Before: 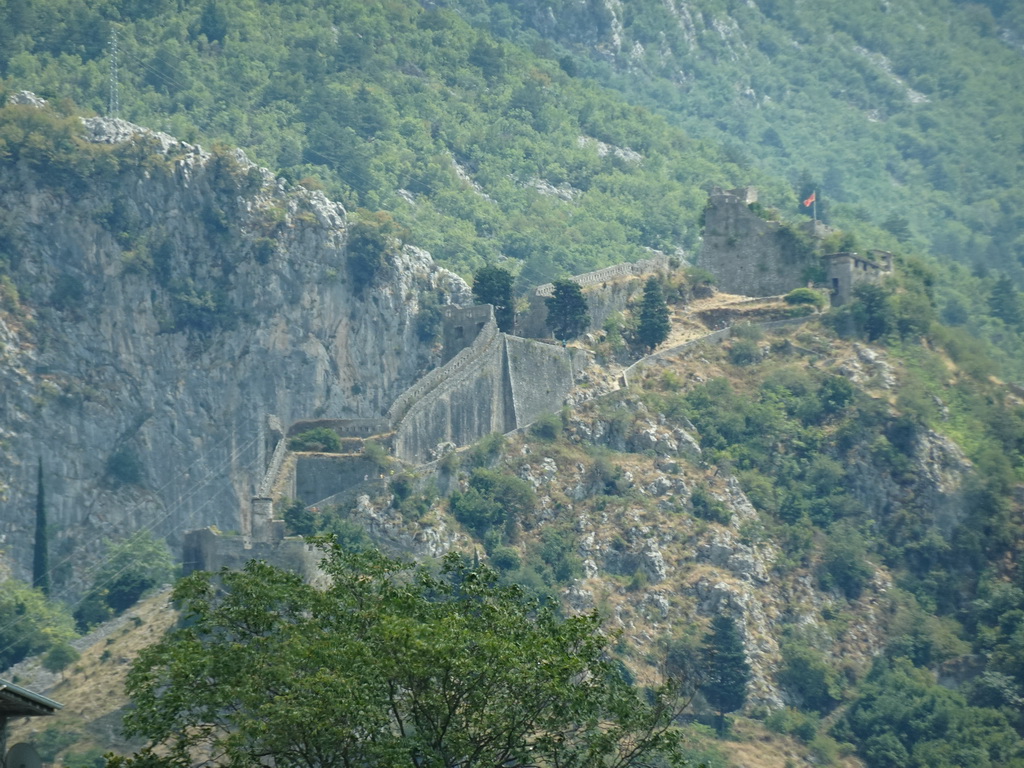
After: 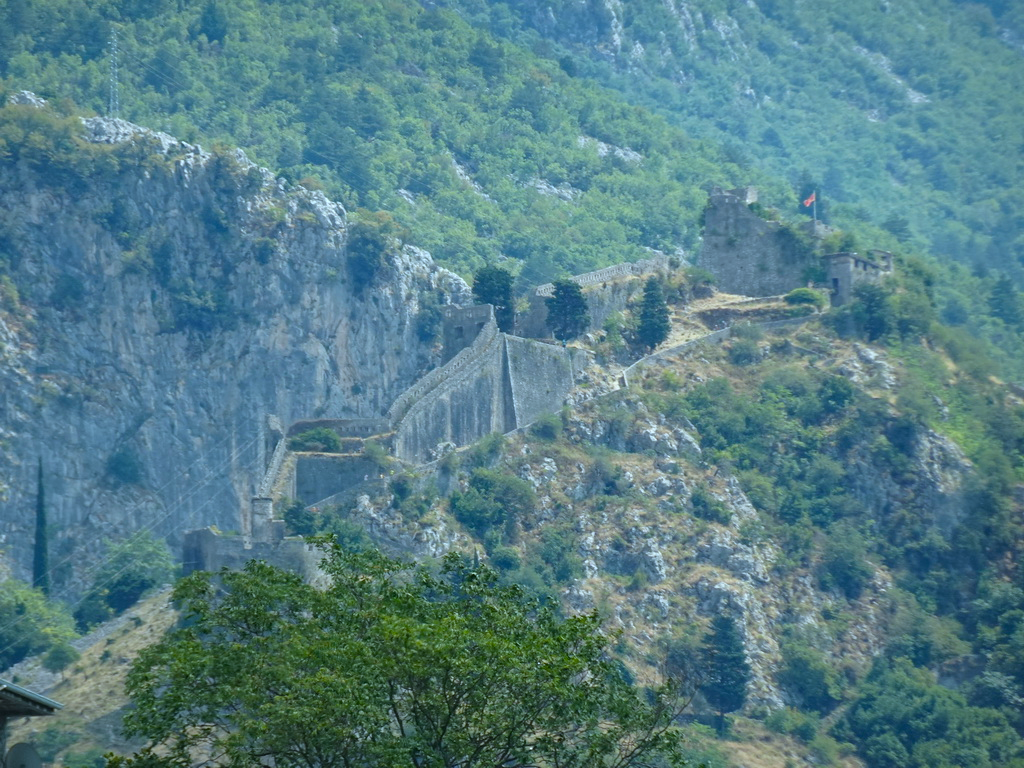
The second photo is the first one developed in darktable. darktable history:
shadows and highlights: shadows 32.83, highlights -47.7, soften with gaussian
color balance rgb: perceptual saturation grading › global saturation 30%
white balance: red 0.924, blue 1.095
